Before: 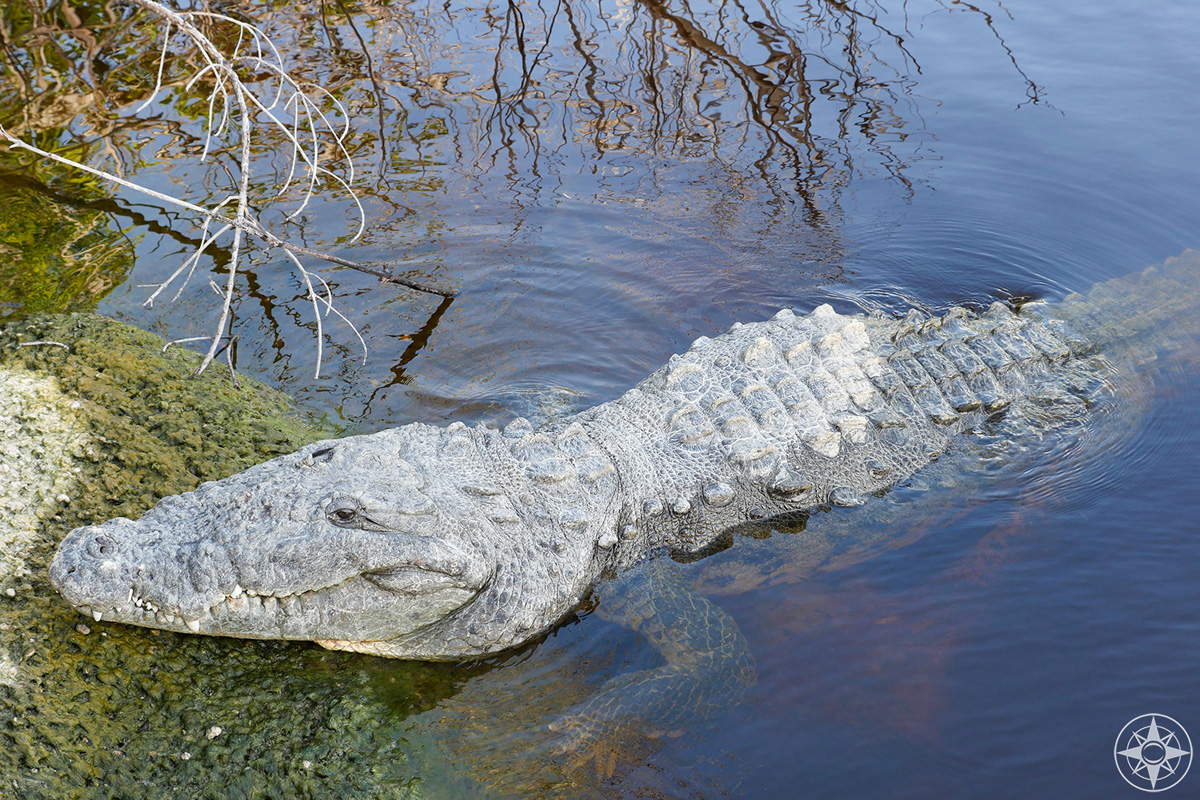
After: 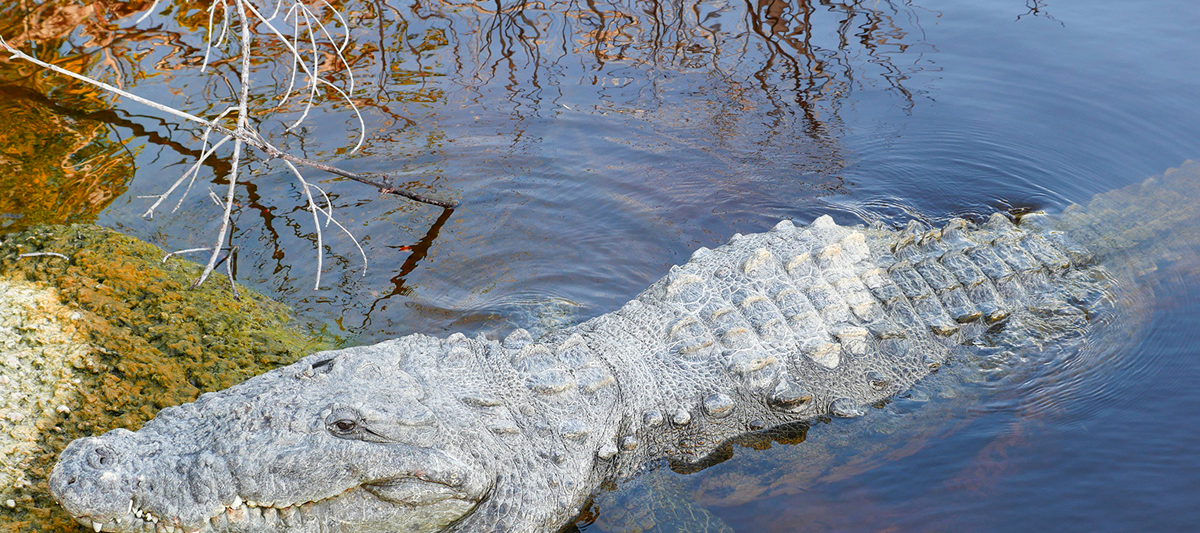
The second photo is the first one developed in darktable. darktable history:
crop: top 11.166%, bottom 22.168%
color zones: curves: ch1 [(0.24, 0.629) (0.75, 0.5)]; ch2 [(0.255, 0.454) (0.745, 0.491)], mix 102.12%
